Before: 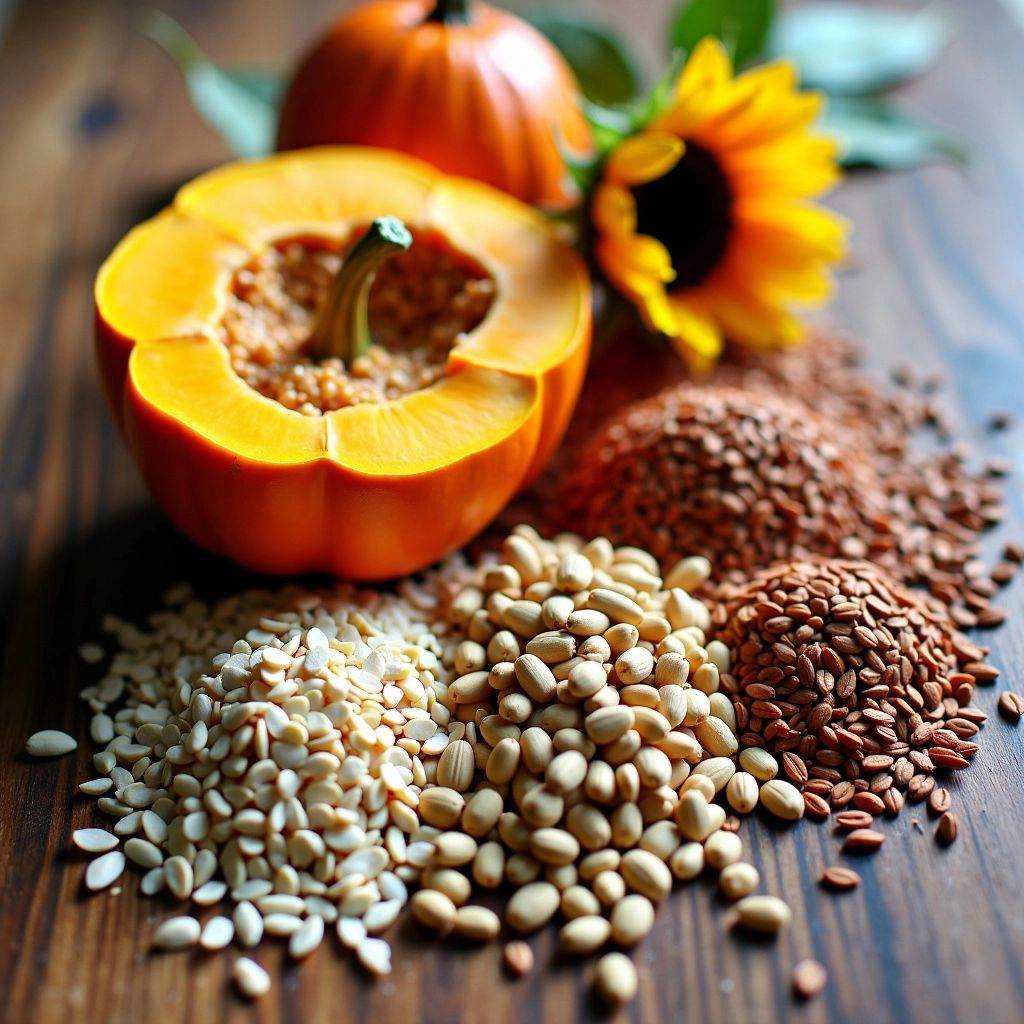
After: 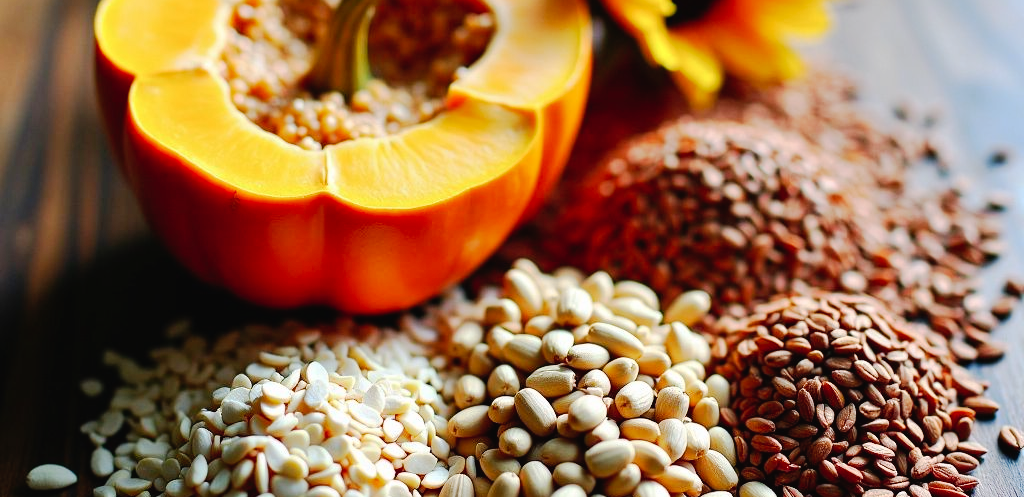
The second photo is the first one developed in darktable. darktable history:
crop and rotate: top 26.014%, bottom 25.45%
tone curve: curves: ch0 [(0, 0.019) (0.066, 0.054) (0.184, 0.184) (0.369, 0.417) (0.501, 0.586) (0.617, 0.71) (0.743, 0.787) (0.997, 0.997)]; ch1 [(0, 0) (0.187, 0.156) (0.388, 0.372) (0.437, 0.428) (0.474, 0.472) (0.499, 0.5) (0.521, 0.514) (0.548, 0.567) (0.6, 0.629) (0.82, 0.831) (1, 1)]; ch2 [(0, 0) (0.234, 0.227) (0.352, 0.372) (0.459, 0.484) (0.5, 0.505) (0.518, 0.516) (0.529, 0.541) (0.56, 0.594) (0.607, 0.644) (0.74, 0.771) (0.858, 0.873) (0.999, 0.994)], preserve colors none
